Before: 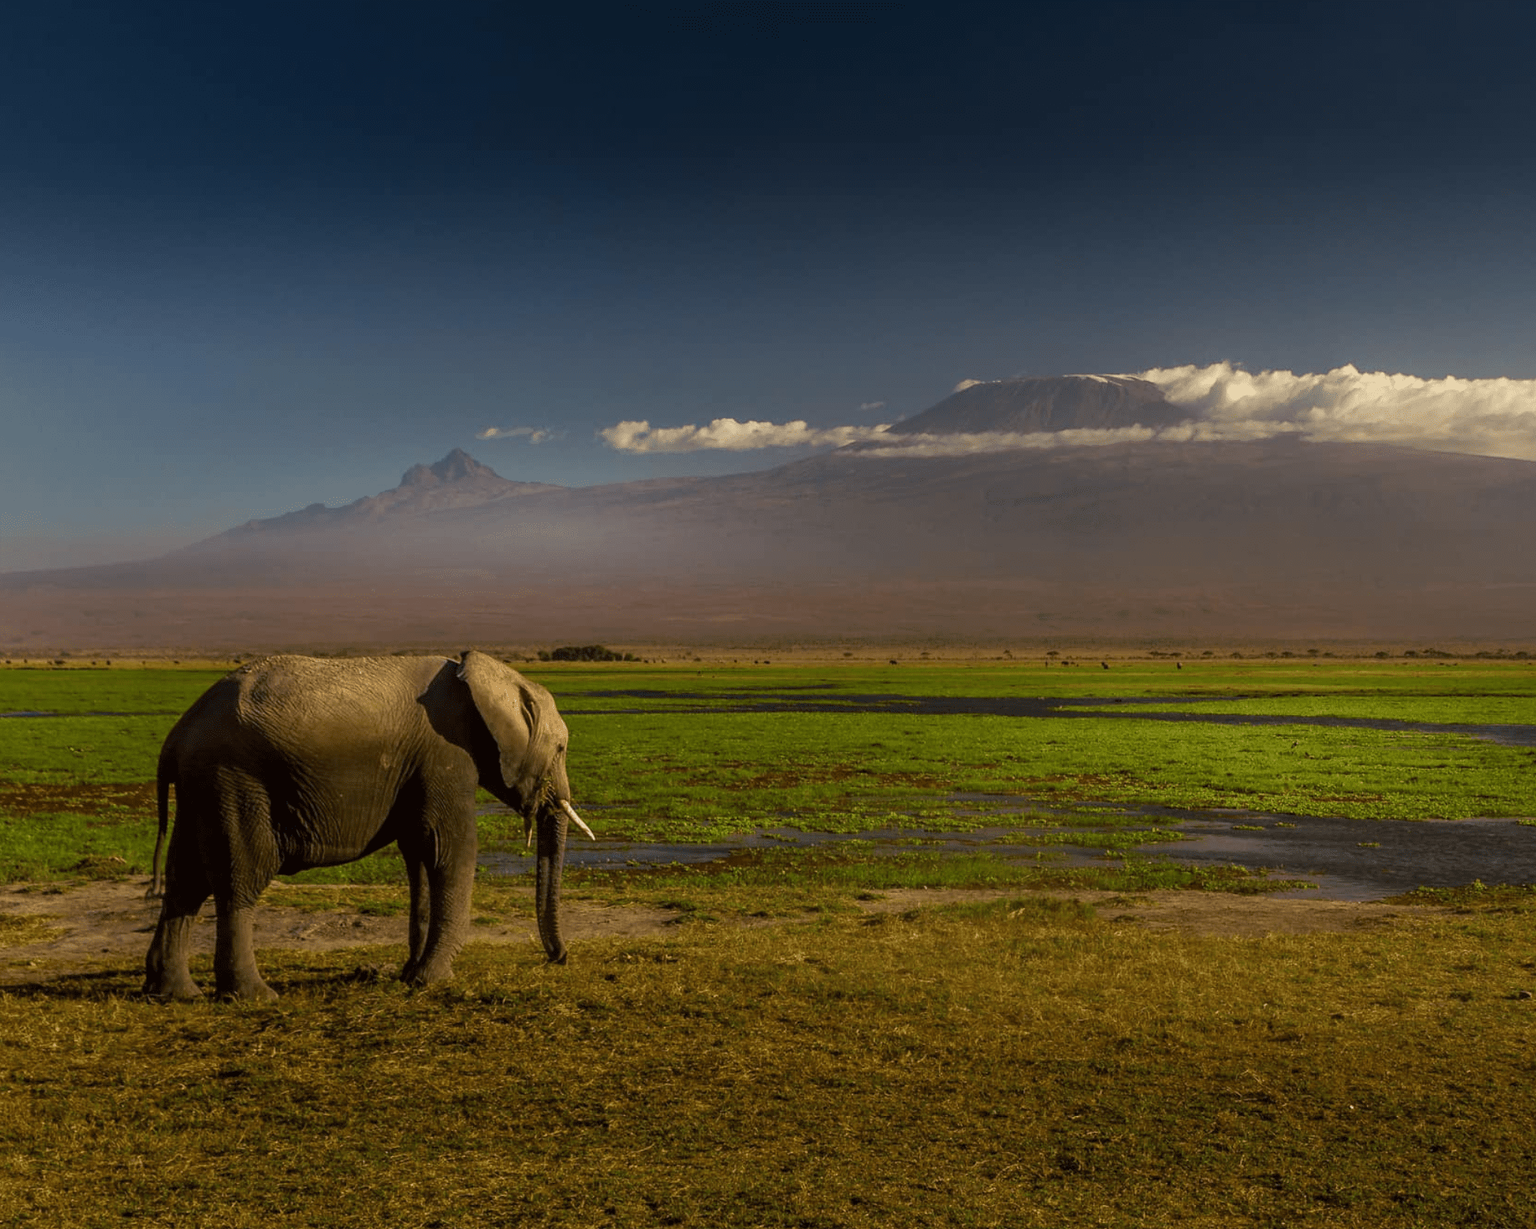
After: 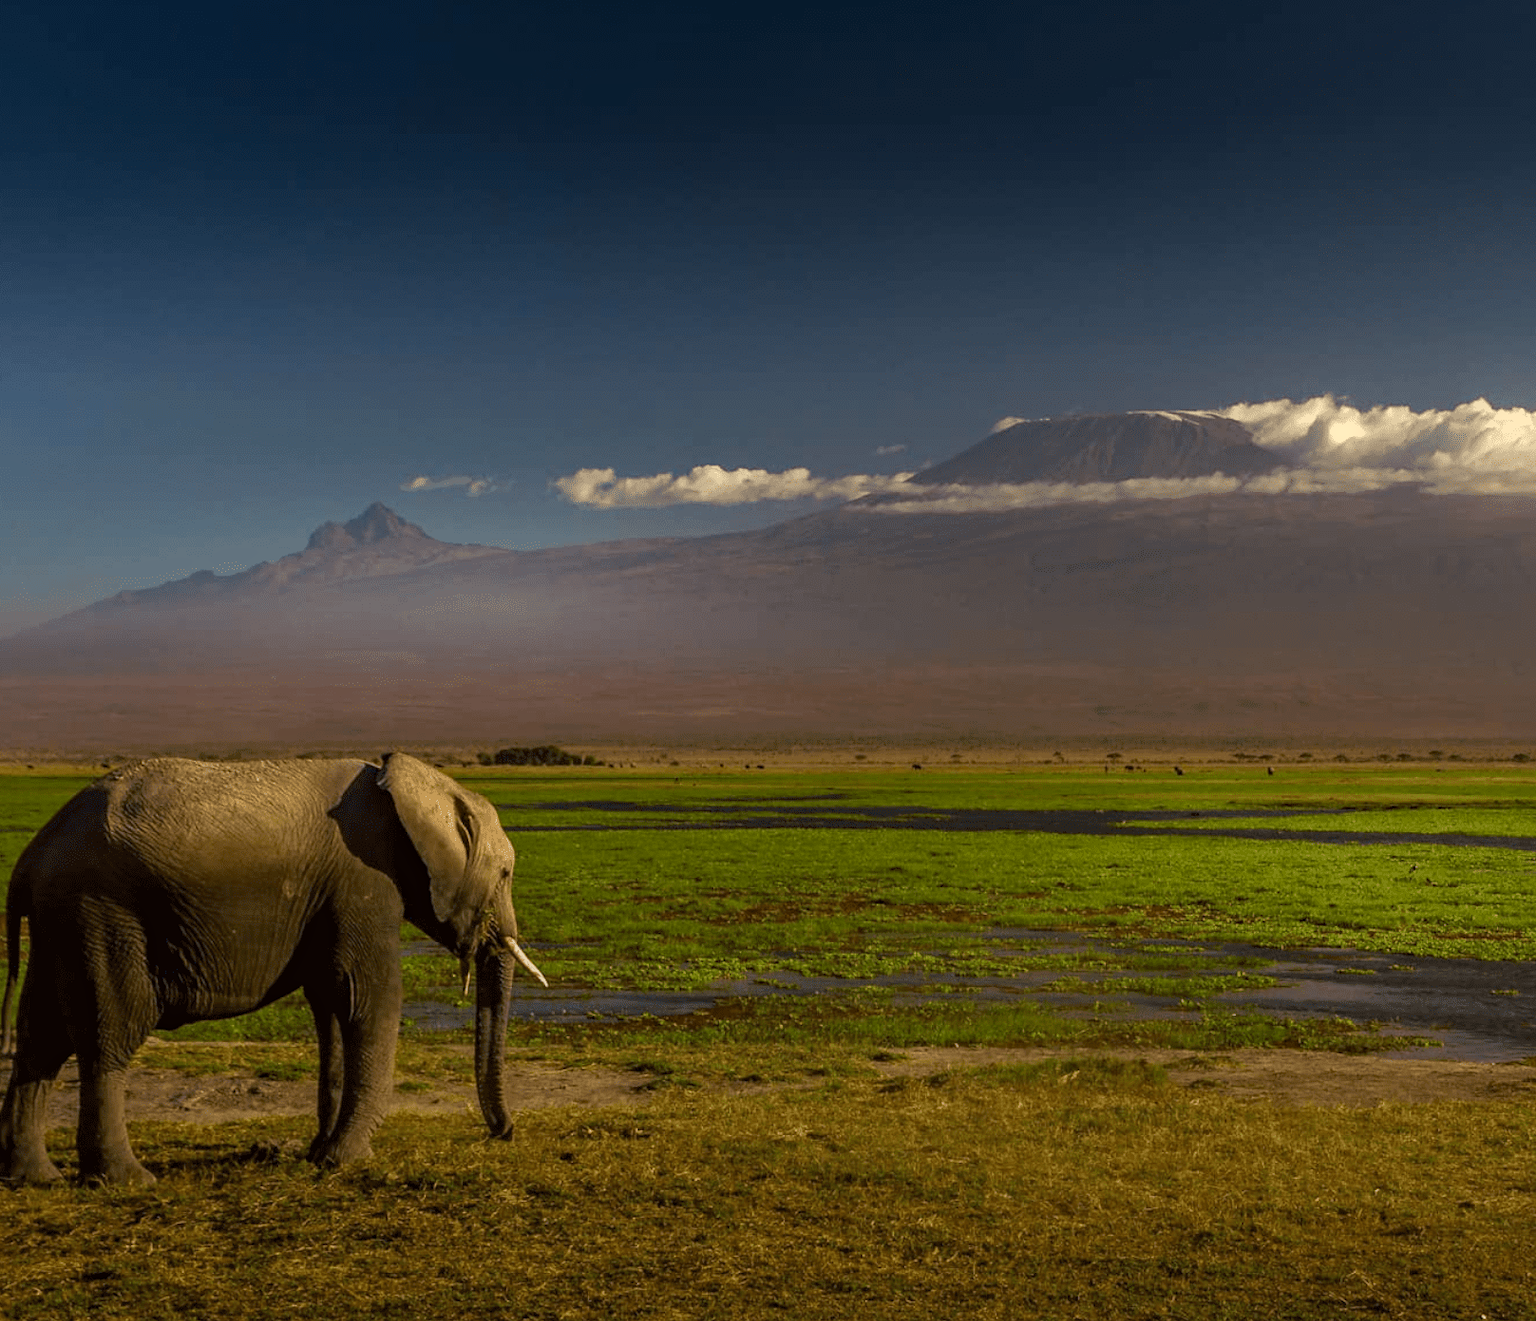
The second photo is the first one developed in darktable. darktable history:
crop: left 9.929%, top 3.475%, right 9.188%, bottom 9.529%
haze removal: compatibility mode true, adaptive false
